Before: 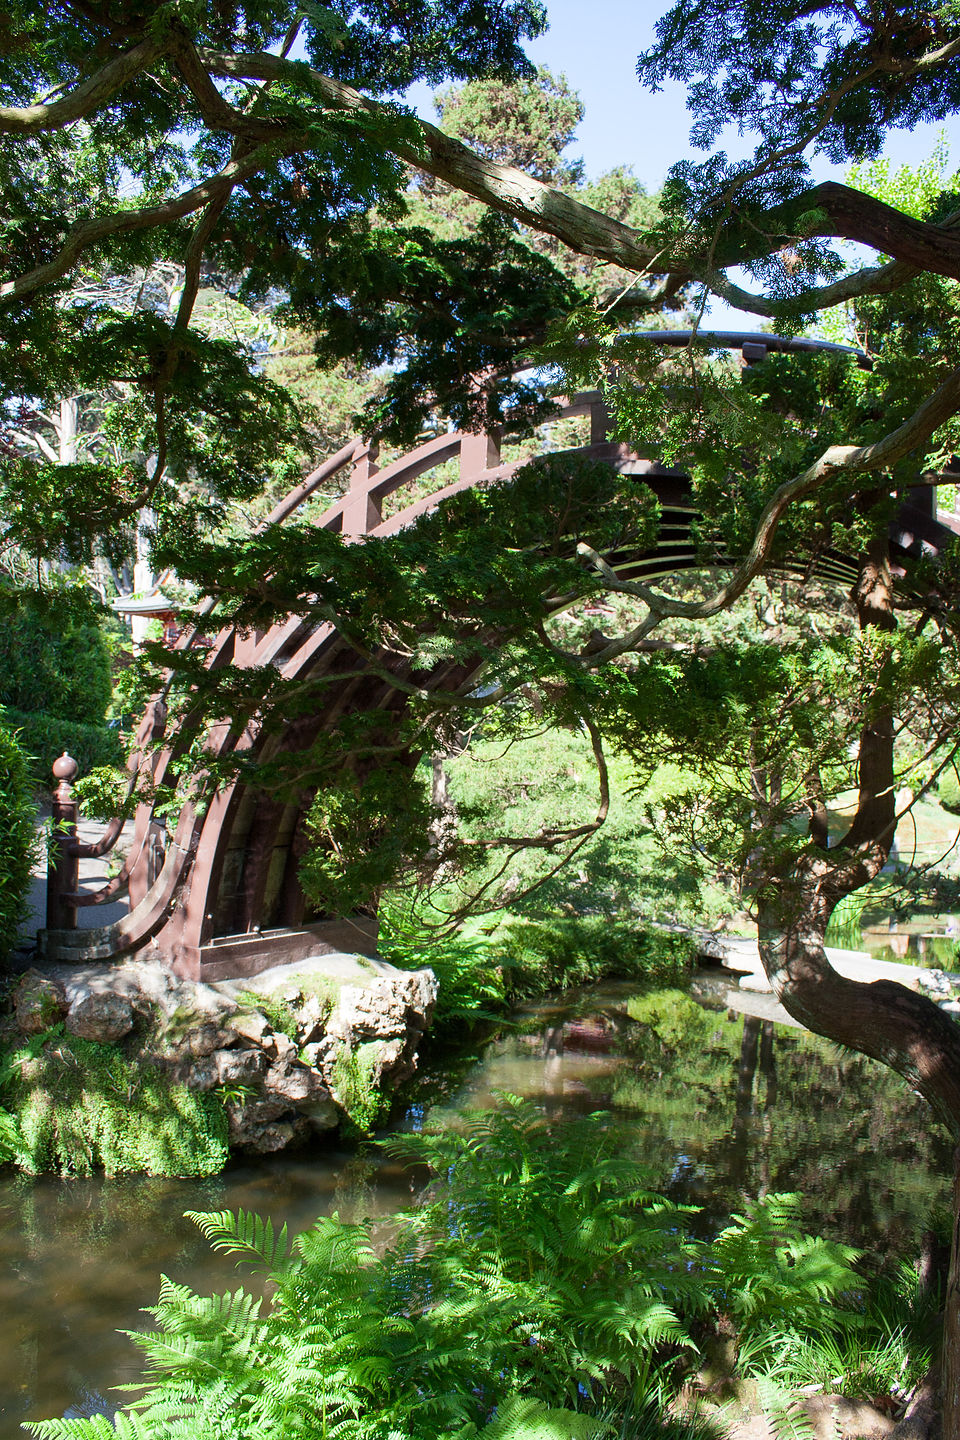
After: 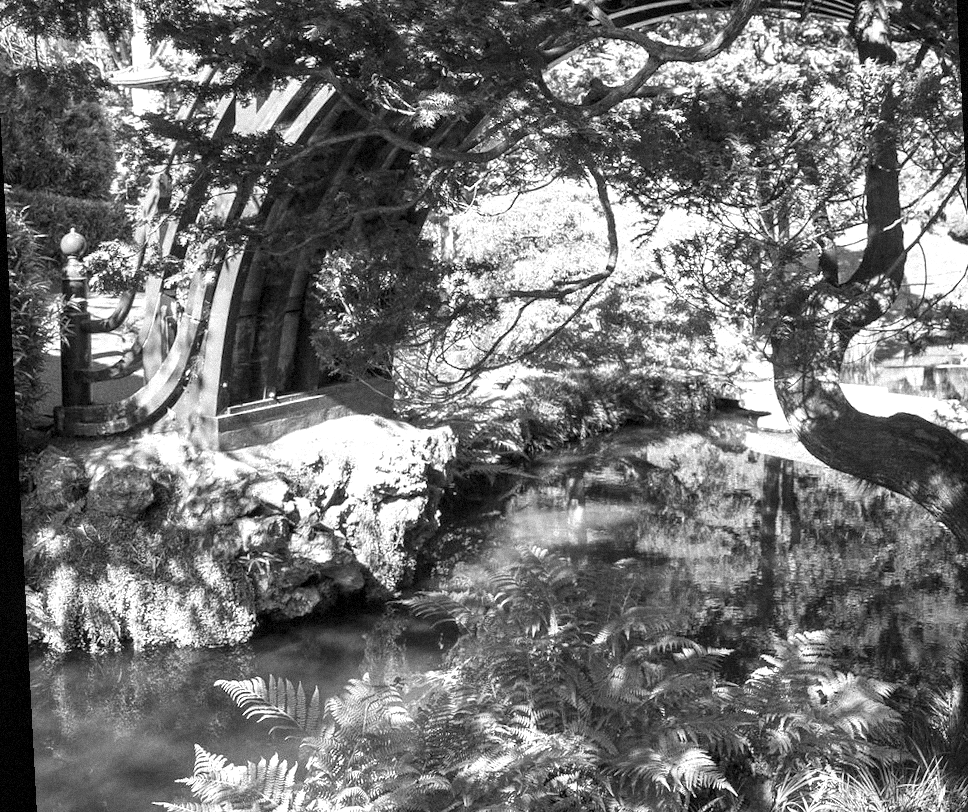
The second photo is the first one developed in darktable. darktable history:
local contrast: on, module defaults
tone equalizer: on, module defaults
rotate and perspective: rotation -3°, crop left 0.031, crop right 0.968, crop top 0.07, crop bottom 0.93
crop and rotate: top 36.435%
exposure: exposure 0.7 EV, compensate highlight preservation false
grain: mid-tones bias 0%
color zones: curves: ch0 [(0, 0.5) (0.143, 0.5) (0.286, 0.5) (0.429, 0.495) (0.571, 0.437) (0.714, 0.44) (0.857, 0.496) (1, 0.5)]
monochrome: a 73.58, b 64.21
